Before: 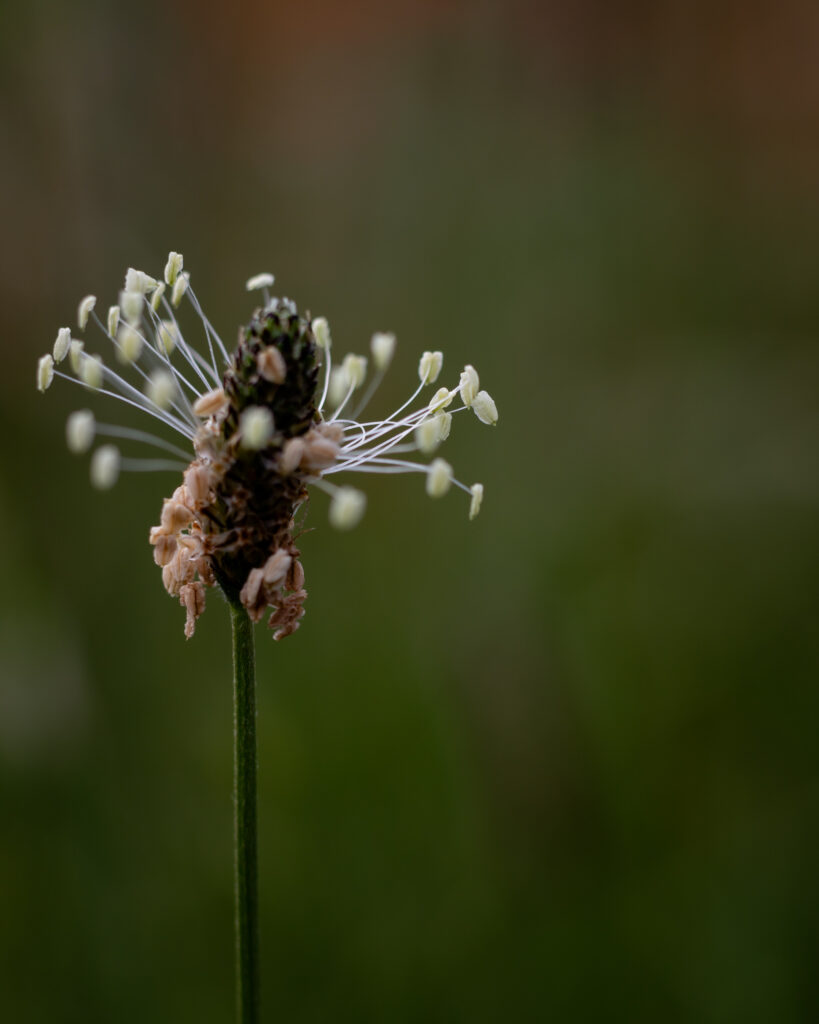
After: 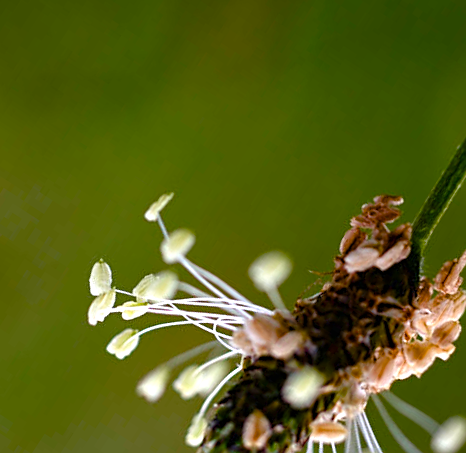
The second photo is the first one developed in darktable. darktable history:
crop and rotate: angle 147.07°, left 9.148%, top 15.565%, right 4.37%, bottom 17.098%
exposure: black level correction 0, exposure 1 EV, compensate exposure bias true, compensate highlight preservation false
color balance rgb: shadows lift › chroma 2.012%, shadows lift › hue 248.47°, perceptual saturation grading › global saturation 46.163%, perceptual saturation grading › highlights -49.67%, perceptual saturation grading › shadows 29.724%, global vibrance 32.295%
sharpen: on, module defaults
